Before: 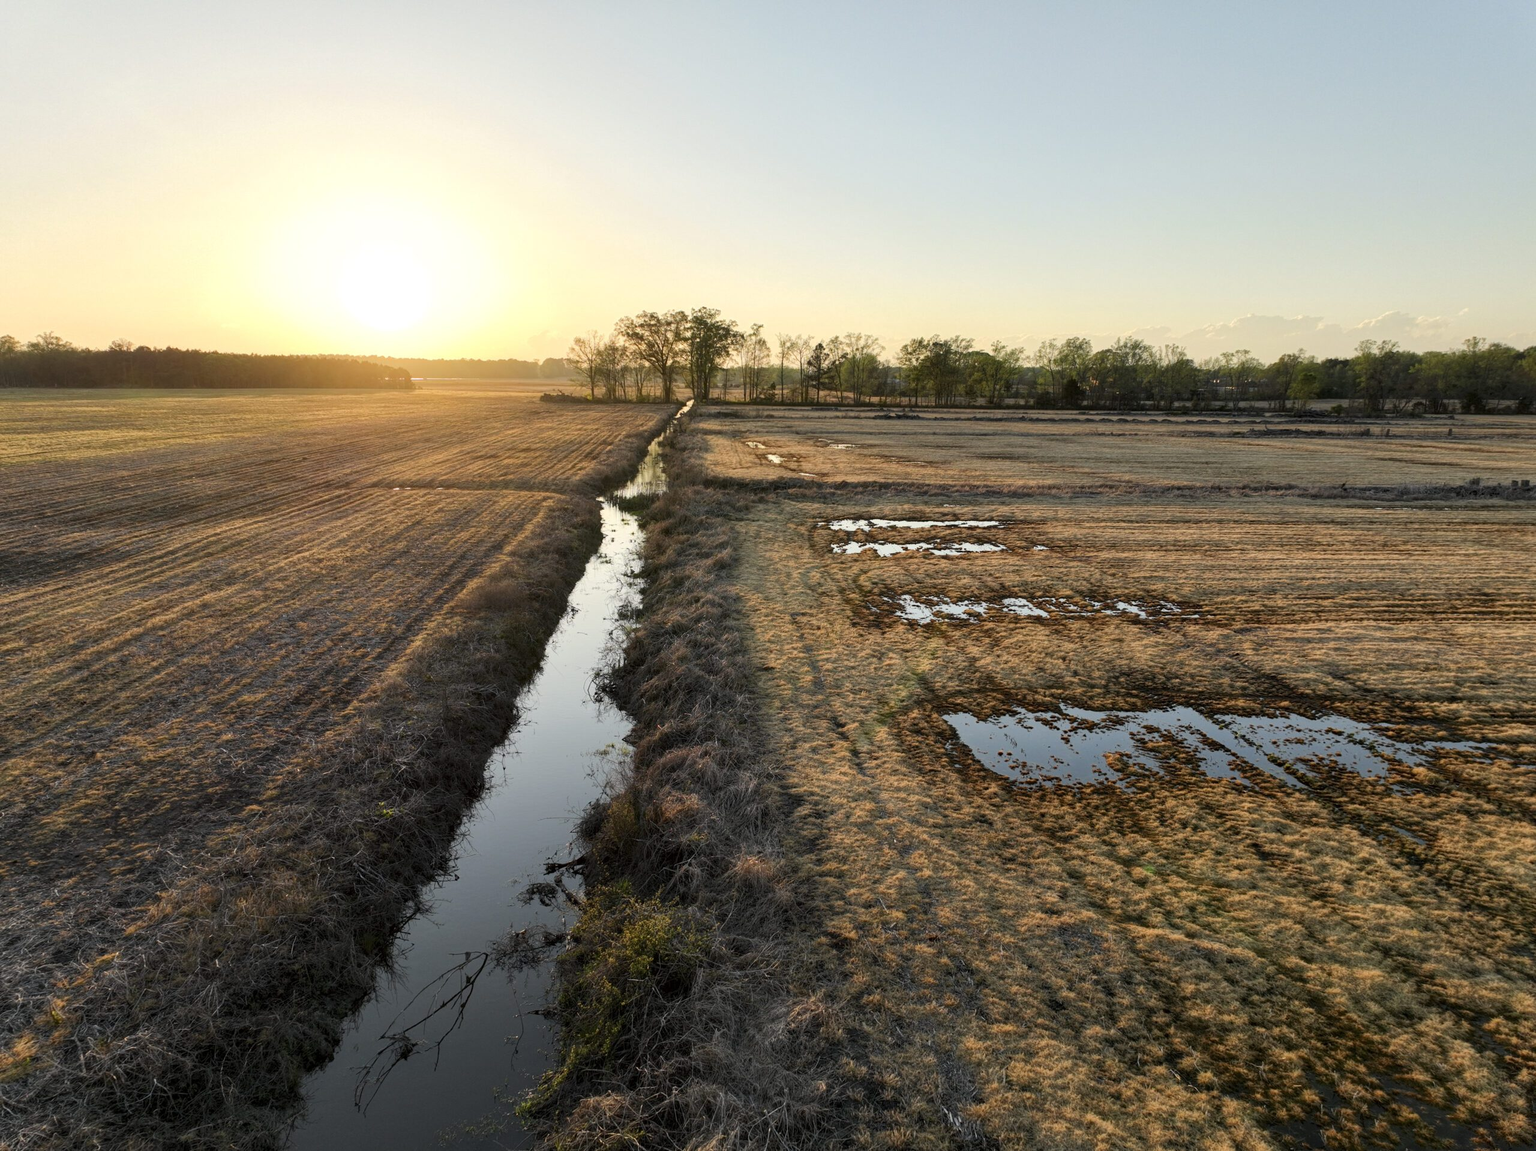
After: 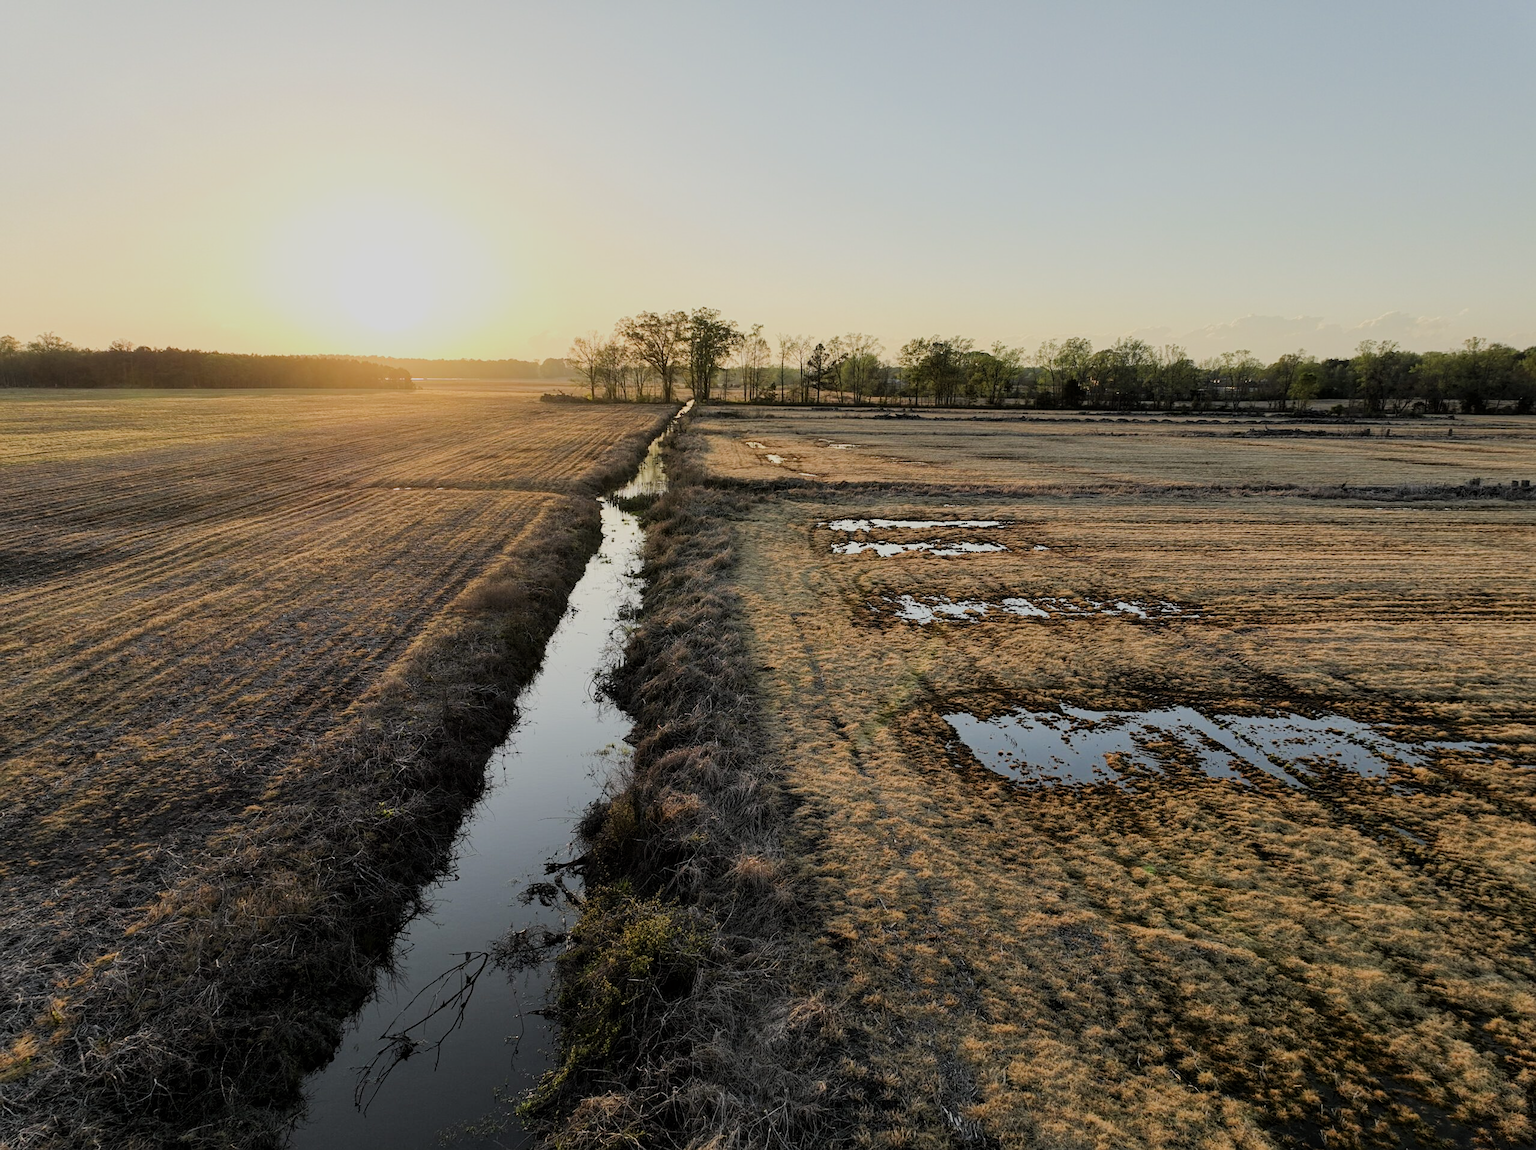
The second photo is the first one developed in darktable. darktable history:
filmic rgb: black relative exposure -7.65 EV, white relative exposure 4.56 EV, hardness 3.61, iterations of high-quality reconstruction 0
sharpen: radius 1.551, amount 0.359, threshold 1.339
